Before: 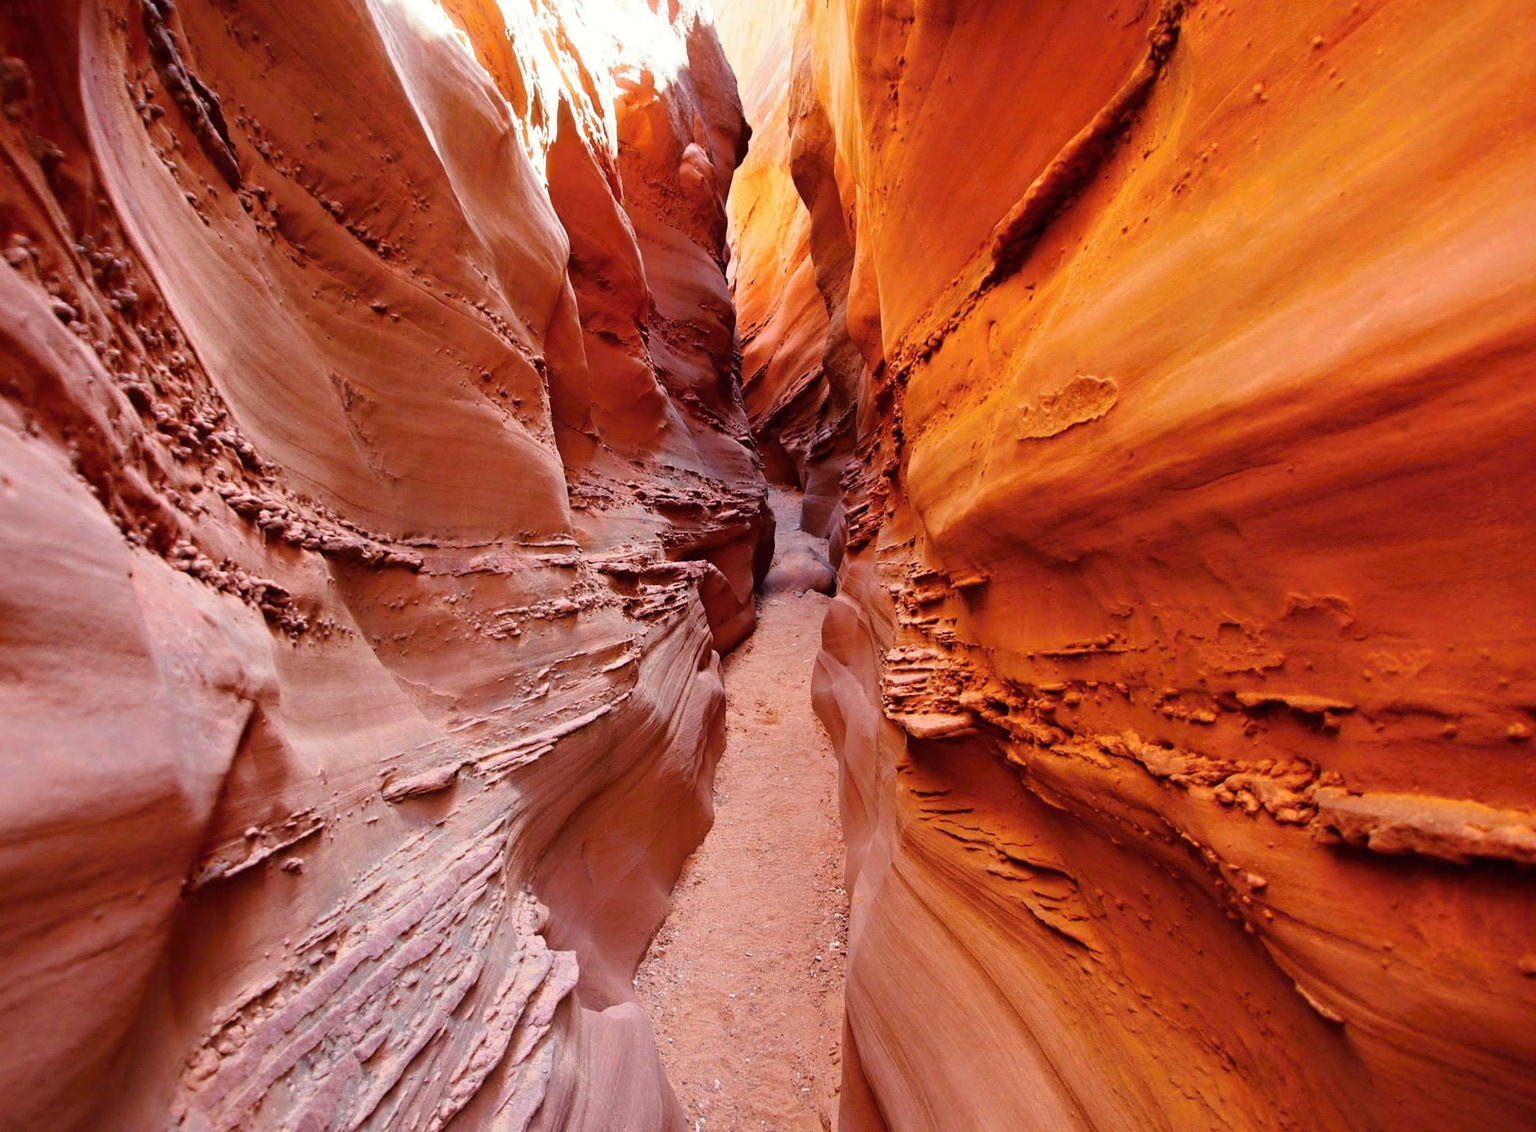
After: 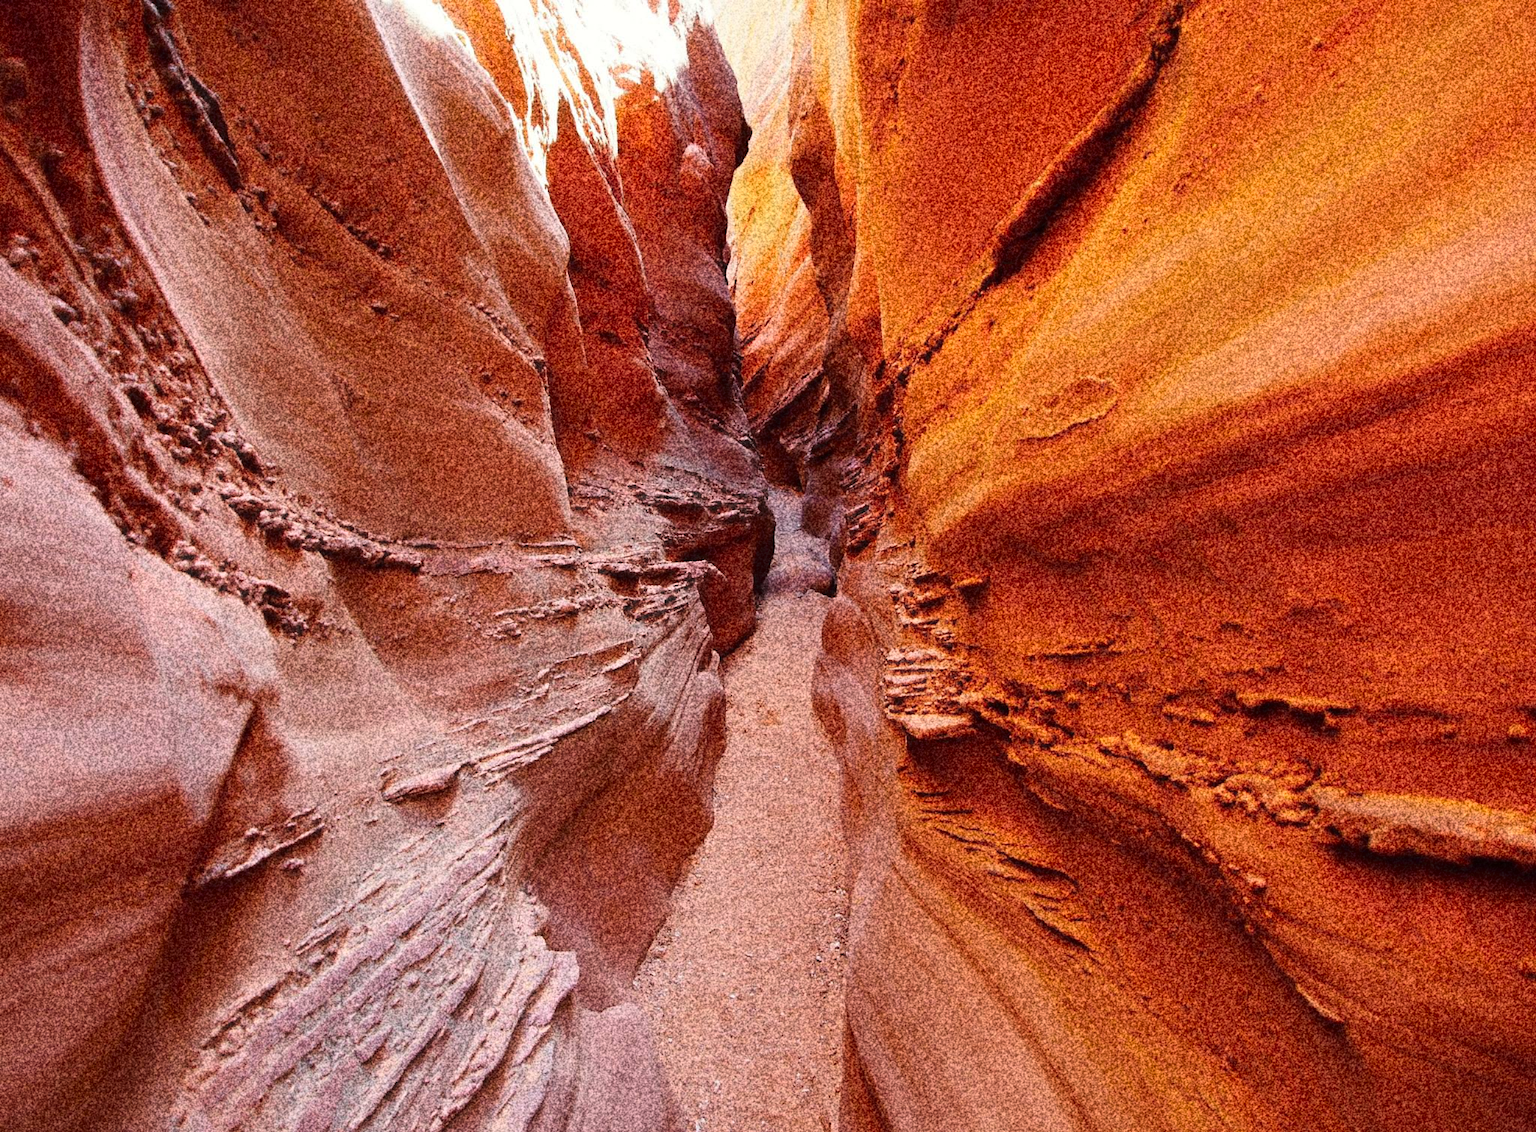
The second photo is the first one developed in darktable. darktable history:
grain: coarseness 30.02 ISO, strength 100%
haze removal: strength -0.05
